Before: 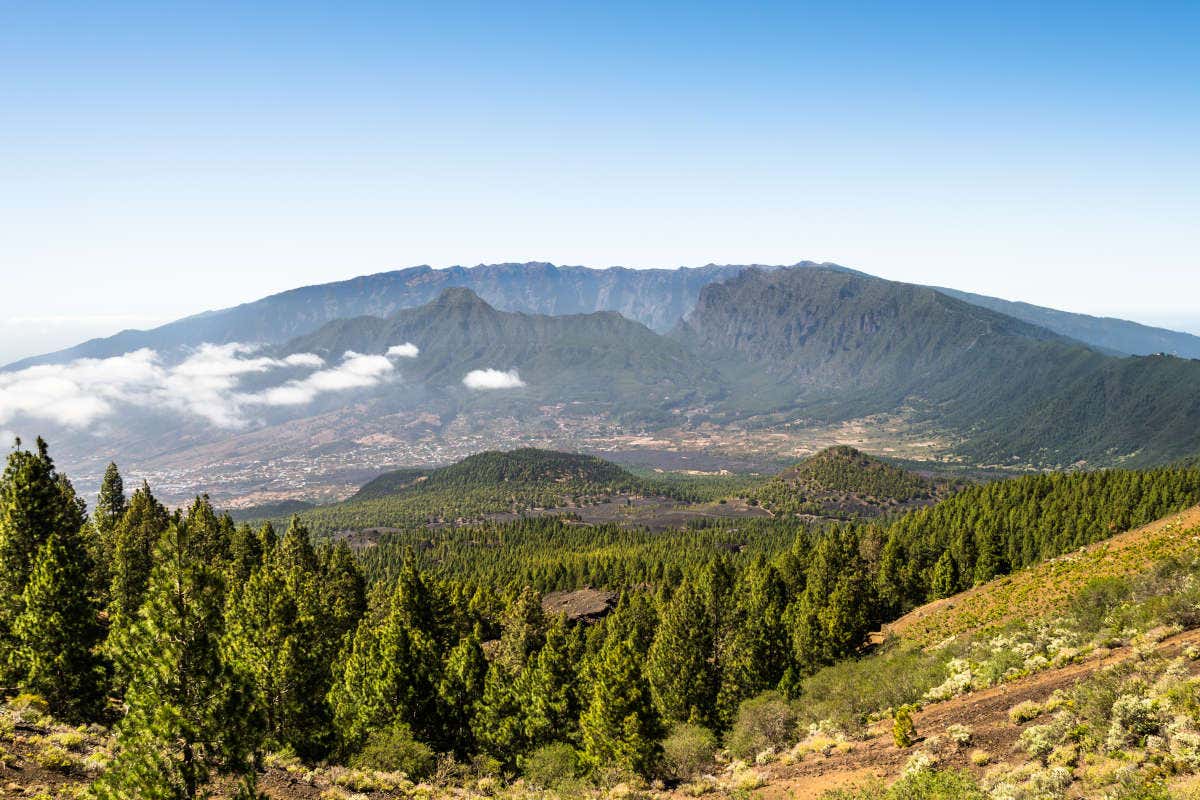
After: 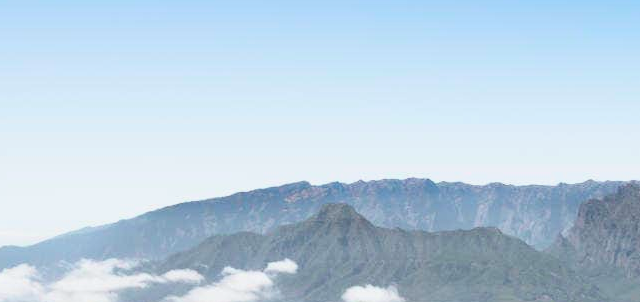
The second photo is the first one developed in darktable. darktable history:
crop: left 10.163%, top 10.569%, right 36.436%, bottom 51.632%
tone curve: curves: ch0 [(0, 0.025) (0.15, 0.143) (0.452, 0.486) (0.751, 0.788) (1, 0.961)]; ch1 [(0, 0) (0.416, 0.4) (0.476, 0.469) (0.497, 0.494) (0.546, 0.571) (0.566, 0.607) (0.62, 0.657) (1, 1)]; ch2 [(0, 0) (0.386, 0.397) (0.505, 0.498) (0.547, 0.546) (0.579, 0.58) (1, 1)], color space Lab, independent channels, preserve colors none
